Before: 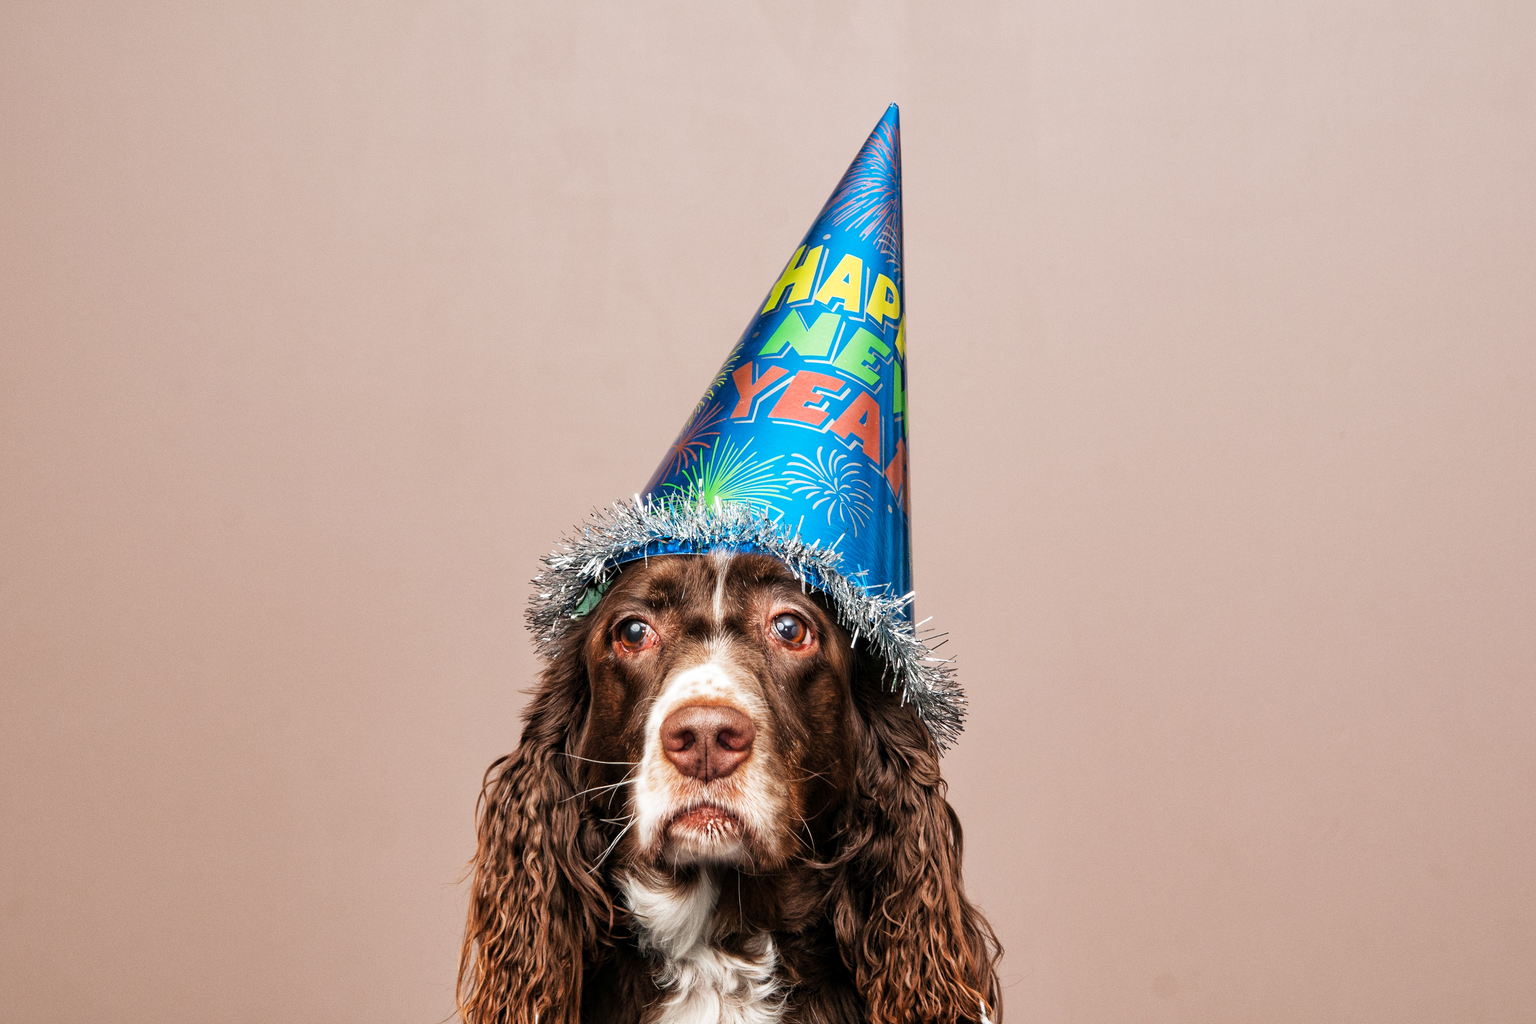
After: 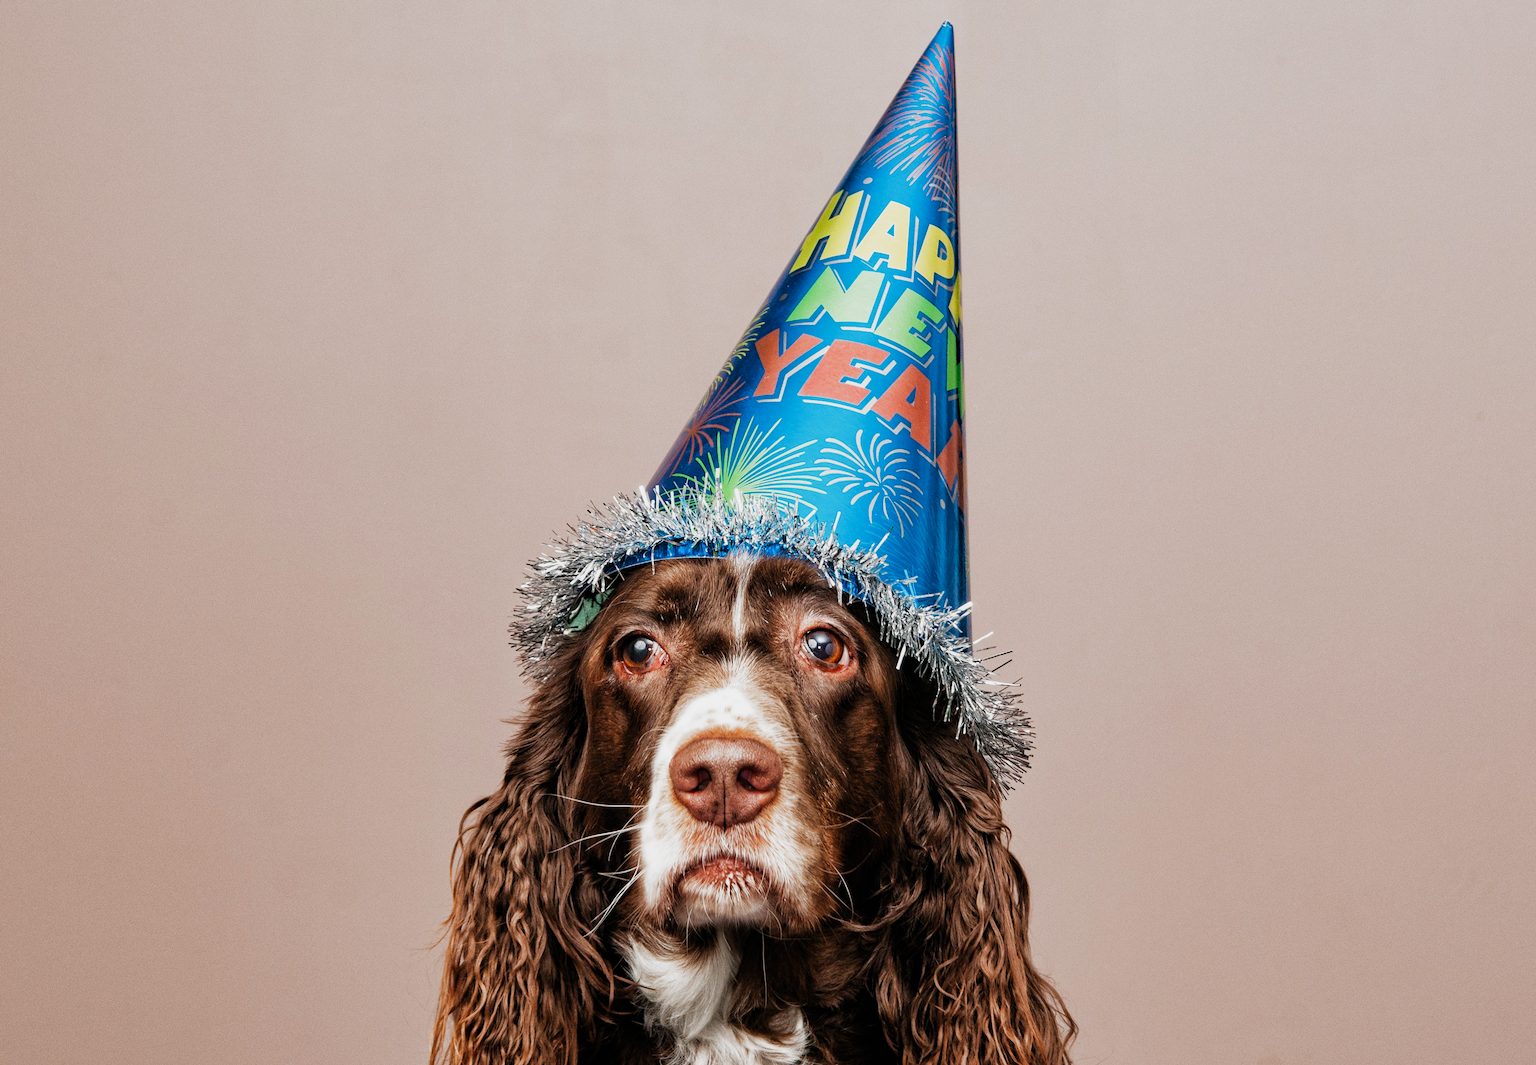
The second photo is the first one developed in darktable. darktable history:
crop: left 6.293%, top 8.324%, right 9.533%, bottom 4.074%
filmic rgb: black relative exposure -11.34 EV, white relative exposure 3.22 EV, threshold 2.96 EV, hardness 6.68, preserve chrominance no, color science v5 (2021), enable highlight reconstruction true
haze removal: compatibility mode true, adaptive false
